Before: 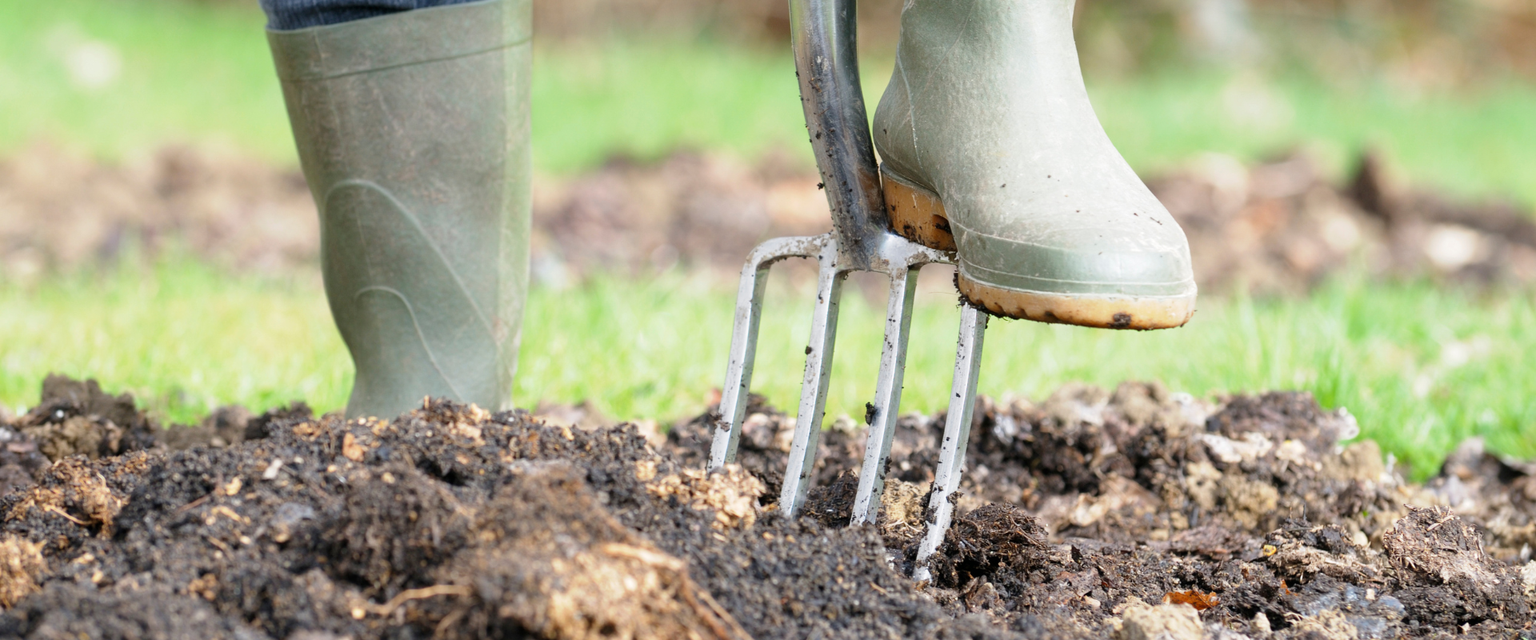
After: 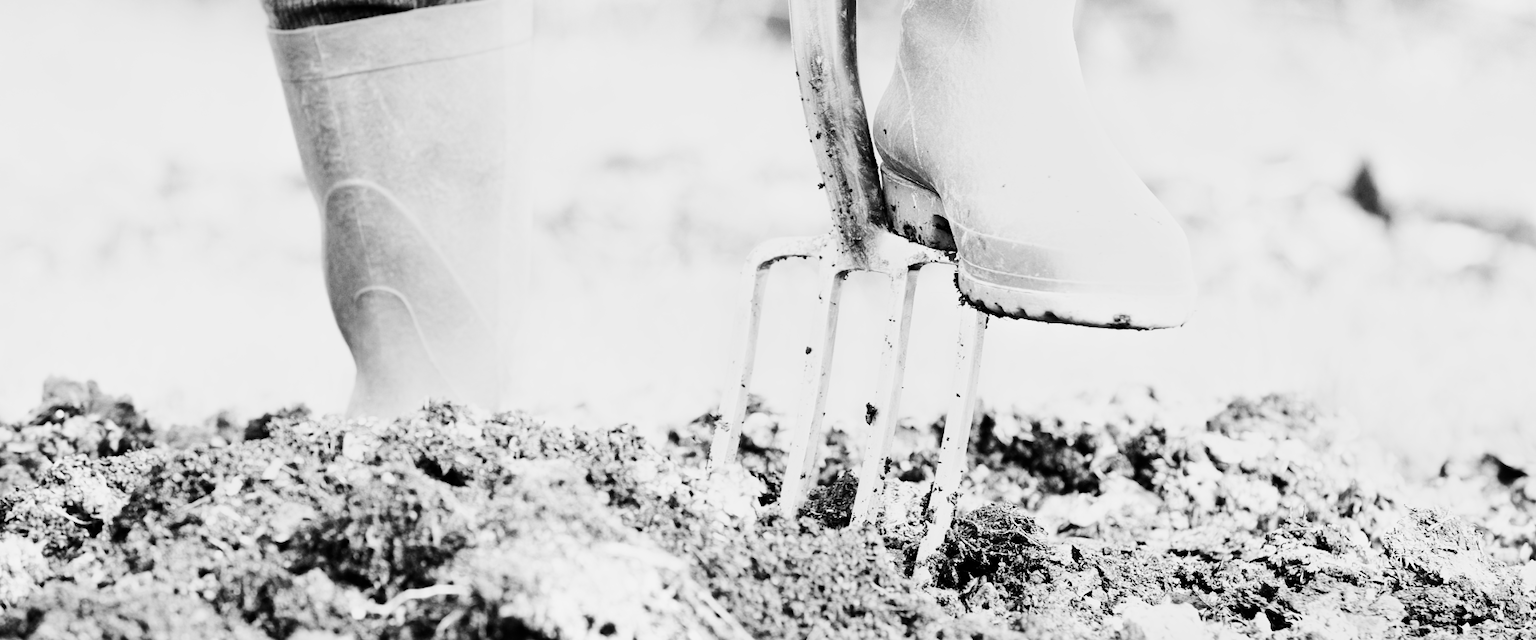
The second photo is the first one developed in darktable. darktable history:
contrast brightness saturation: contrast 0.28
exposure: exposure 0.2 EV, compensate highlight preservation false
tone curve: curves: ch0 [(0, 0) (0.004, 0.001) (0.133, 0.151) (0.325, 0.399) (0.475, 0.579) (0.832, 0.902) (1, 1)], color space Lab, linked channels, preserve colors none
shadows and highlights: shadows 75, highlights -25, soften with gaussian
base curve: curves: ch0 [(0, 0) (0.028, 0.03) (0.121, 0.232) (0.46, 0.748) (0.859, 0.968) (1, 1)], preserve colors none
monochrome: a 26.22, b 42.67, size 0.8
